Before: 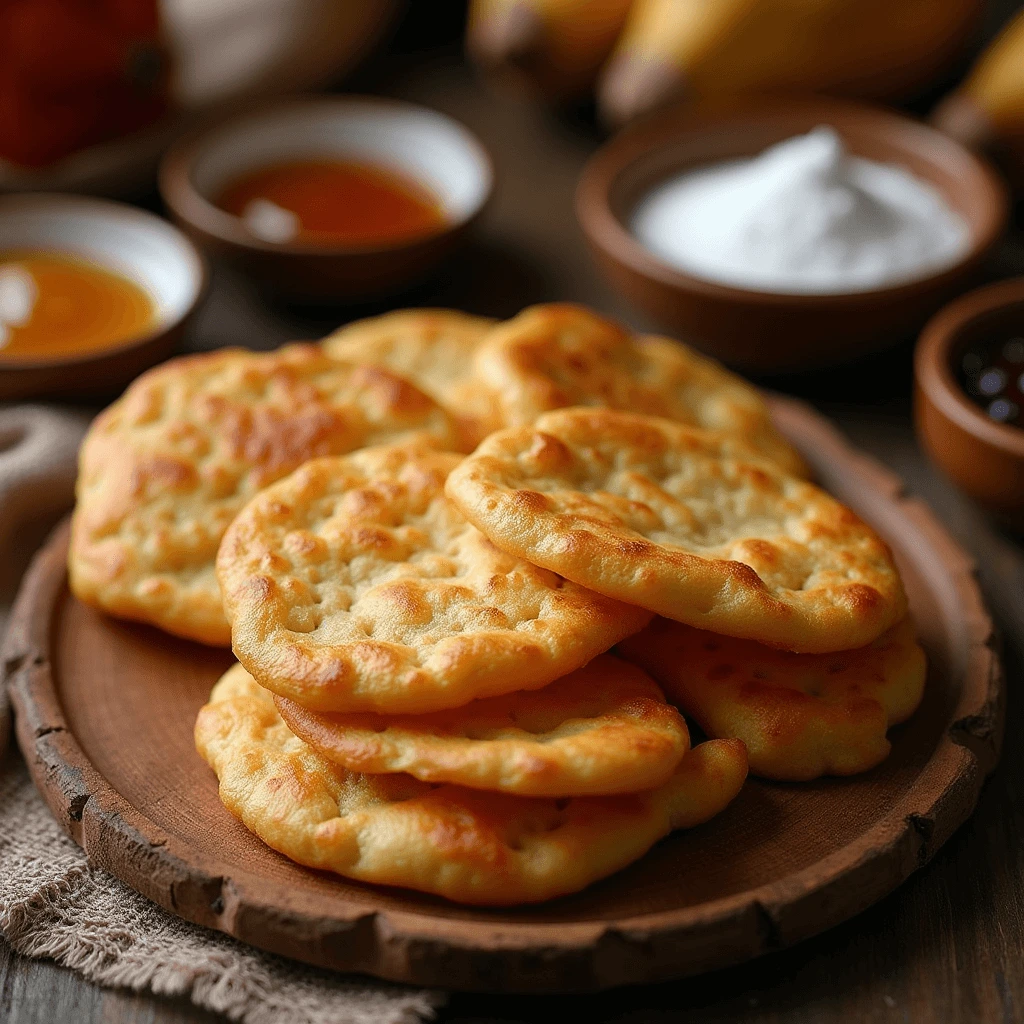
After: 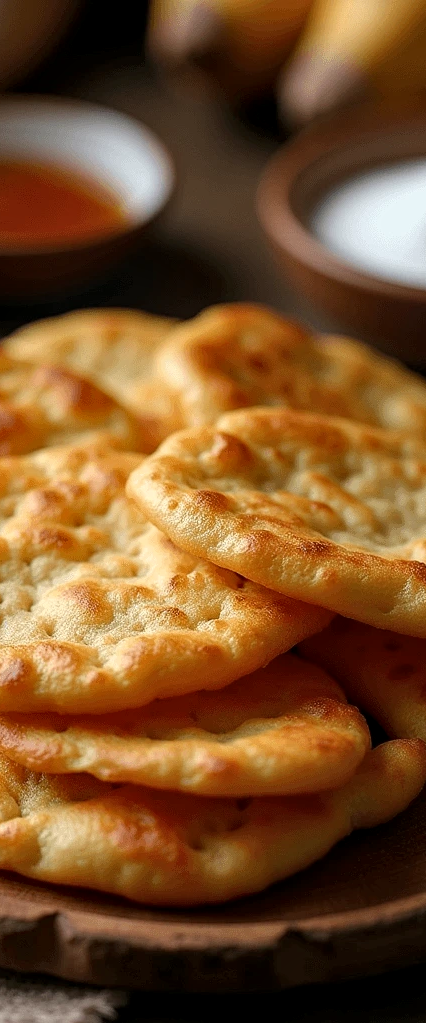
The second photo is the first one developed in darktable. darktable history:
crop: left 31.229%, right 27.105%
local contrast: on, module defaults
